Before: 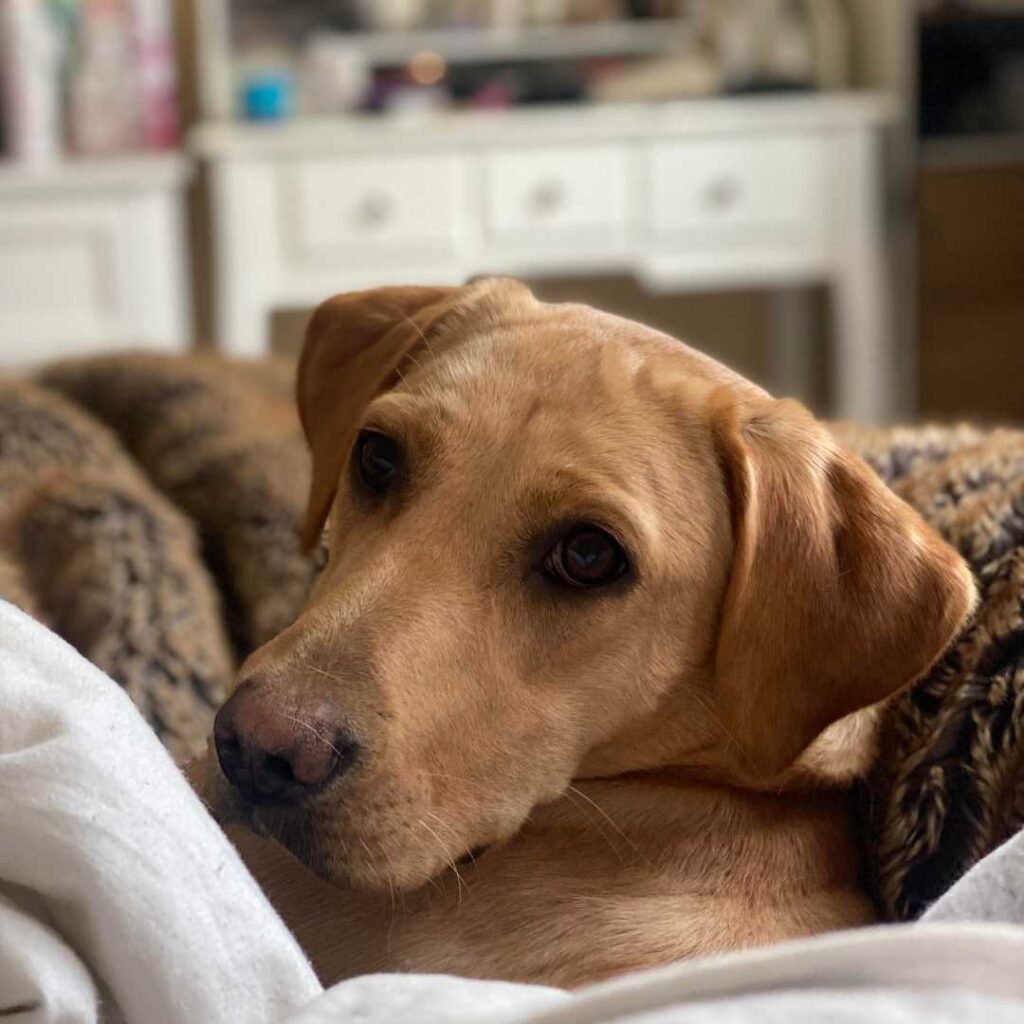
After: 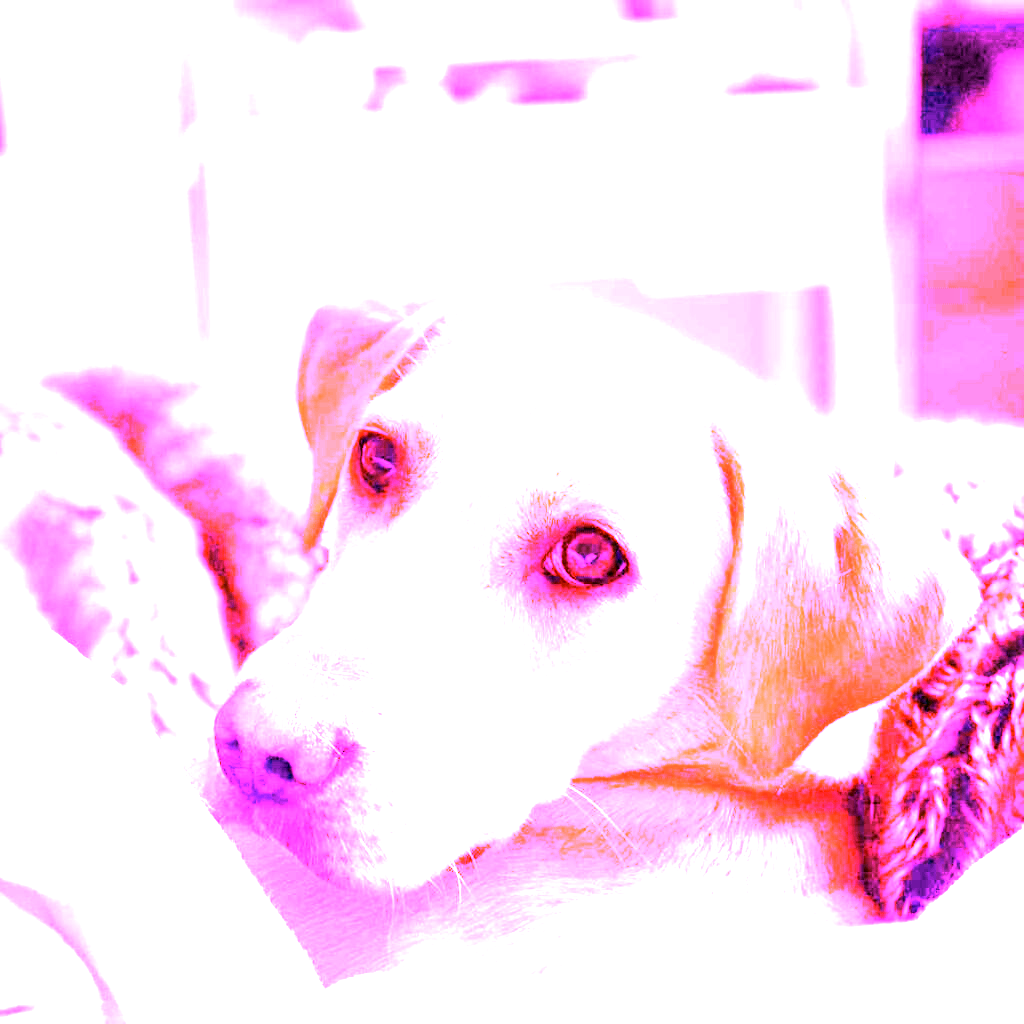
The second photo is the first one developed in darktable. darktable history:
exposure: black level correction 0.001, exposure 1.719 EV, compensate exposure bias true, compensate highlight preservation false
white balance: red 8, blue 8
contrast brightness saturation: saturation -0.05
